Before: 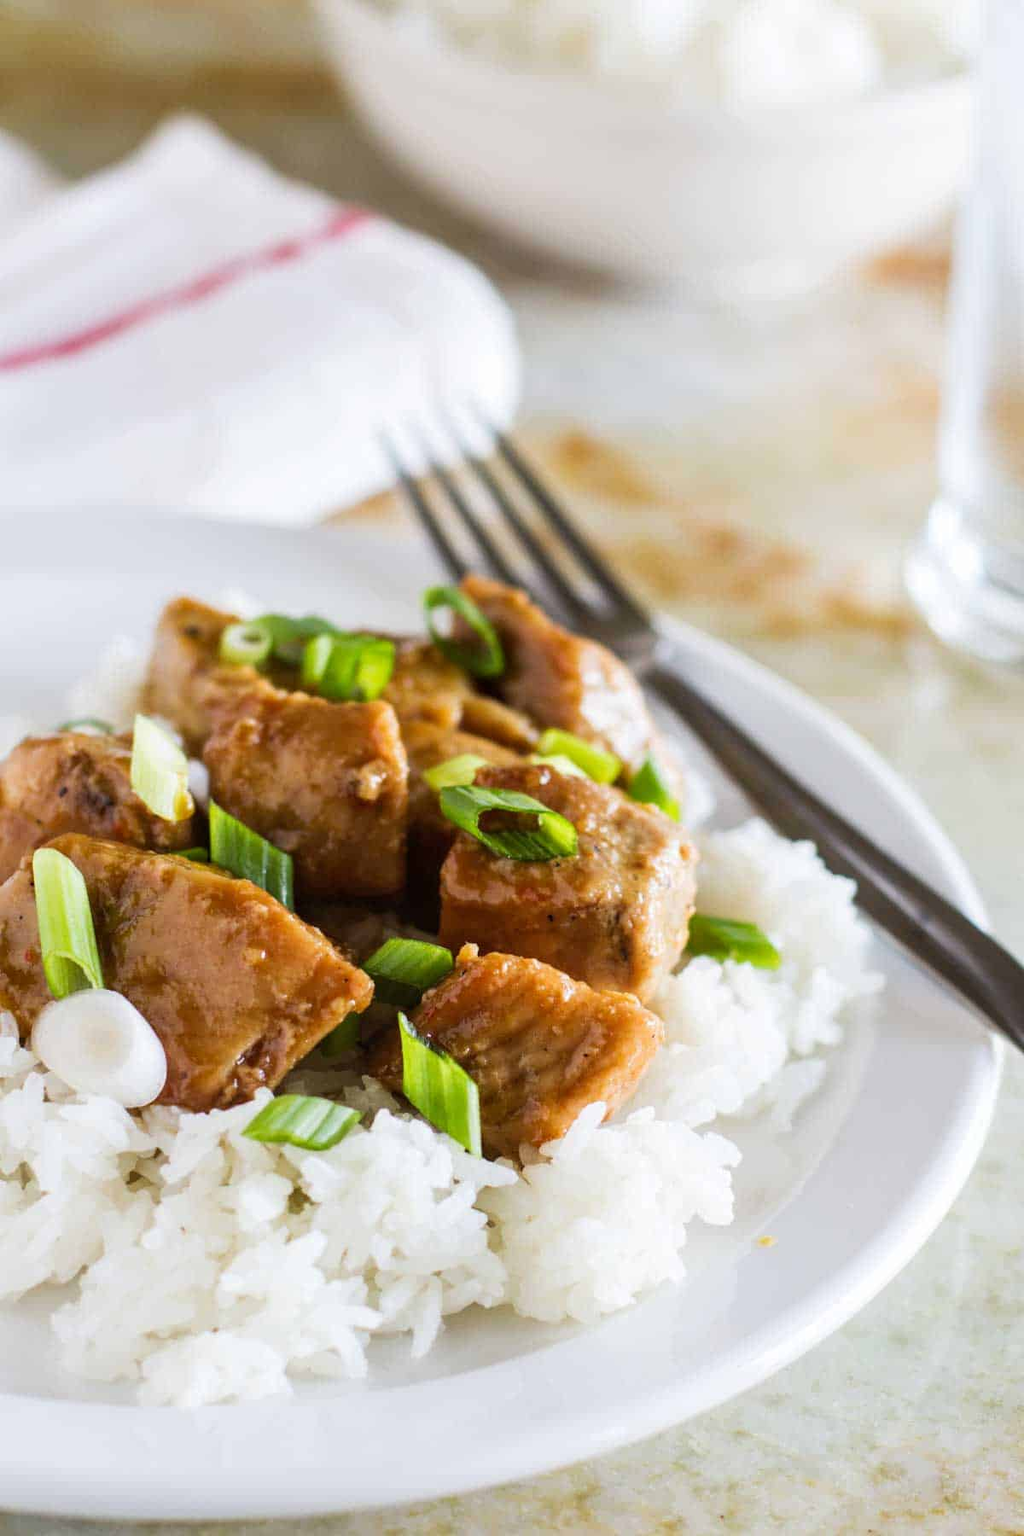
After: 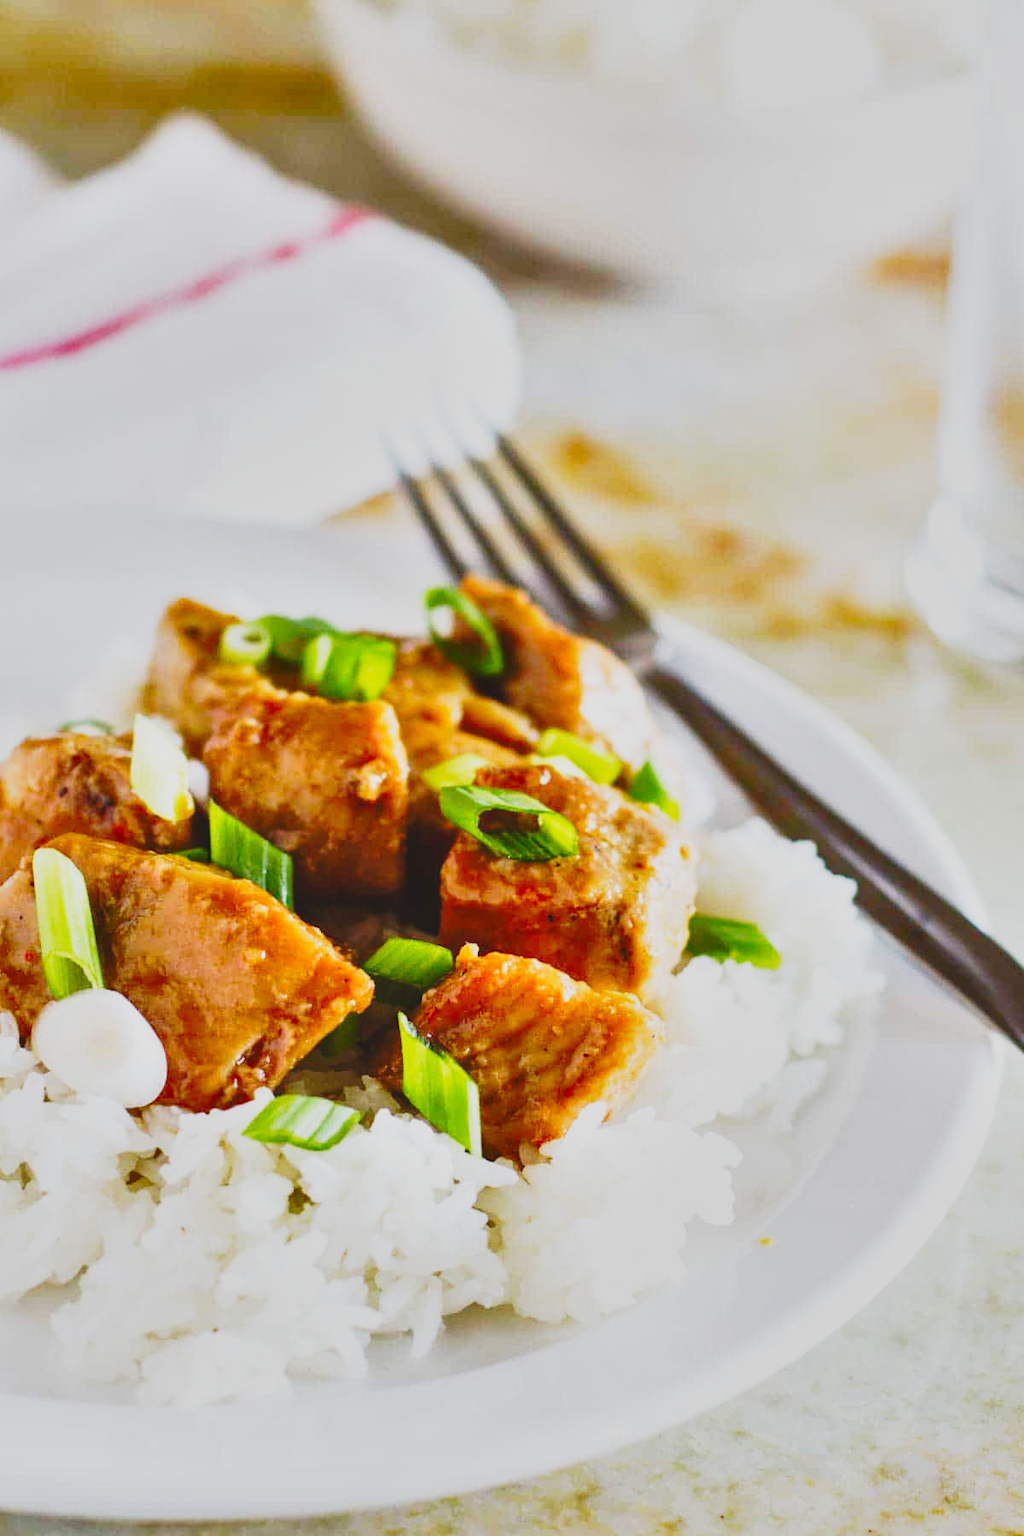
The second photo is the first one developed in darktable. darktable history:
local contrast: mode bilateral grid, contrast 20, coarseness 49, detail 119%, midtone range 0.2
contrast brightness saturation: contrast -0.206, saturation 0.187
base curve: curves: ch0 [(0, 0) (0.036, 0.037) (0.121, 0.228) (0.46, 0.76) (0.859, 0.983) (1, 1)], preserve colors none
shadows and highlights: soften with gaussian
